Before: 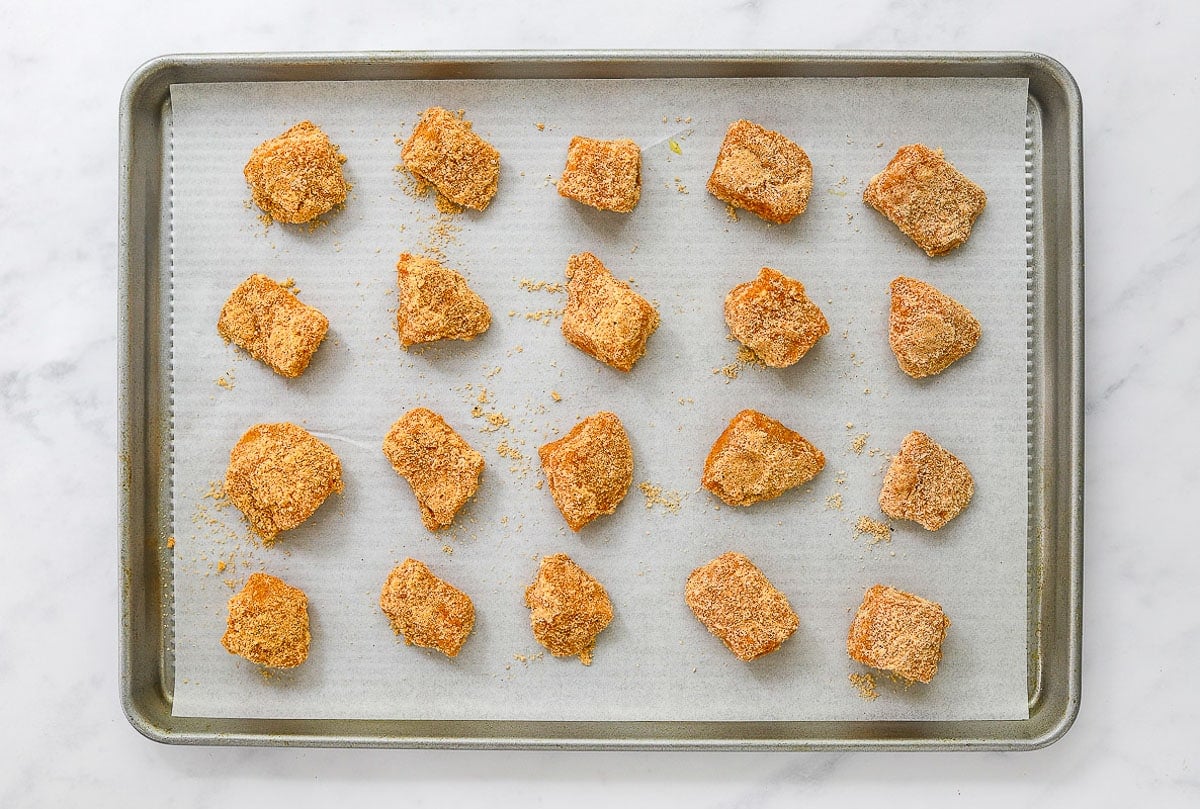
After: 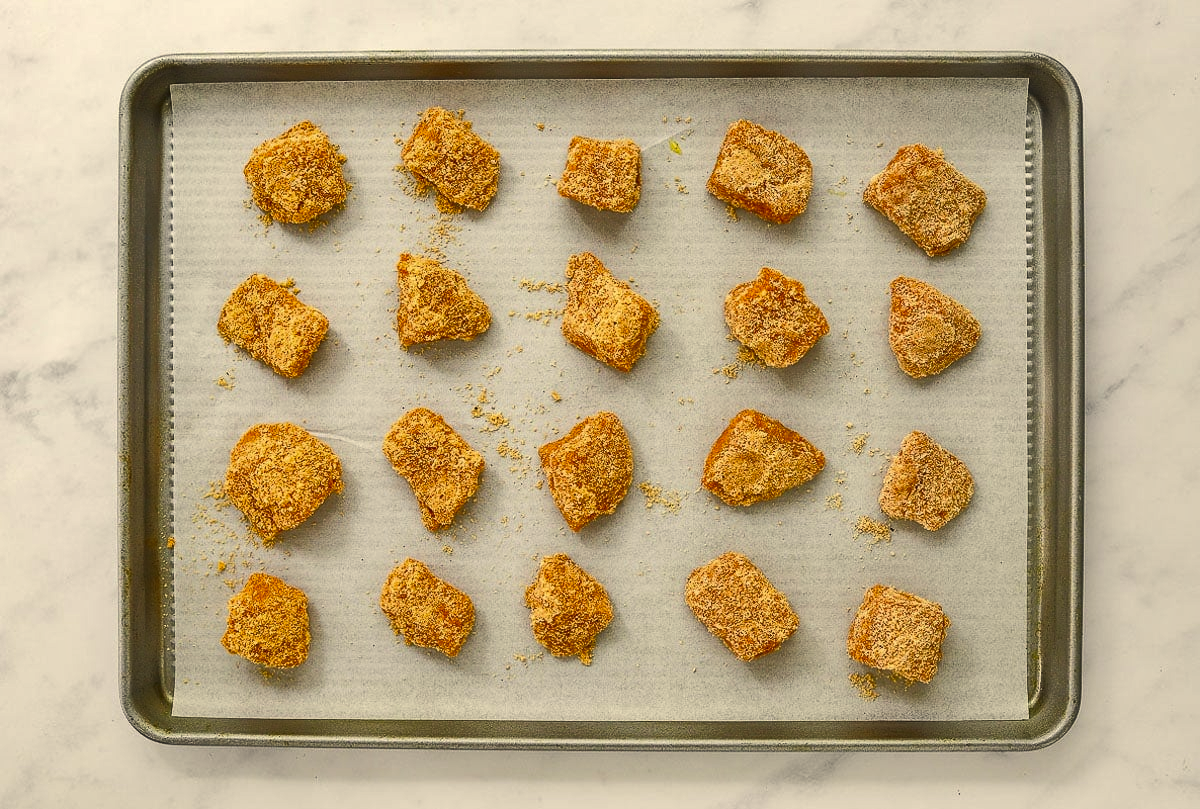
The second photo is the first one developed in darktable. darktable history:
color correction: highlights a* 1.29, highlights b* 17.62
color zones: curves: ch0 [(0, 0.497) (0.143, 0.5) (0.286, 0.5) (0.429, 0.483) (0.571, 0.116) (0.714, -0.006) (0.857, 0.28) (1, 0.497)]
shadows and highlights: soften with gaussian
